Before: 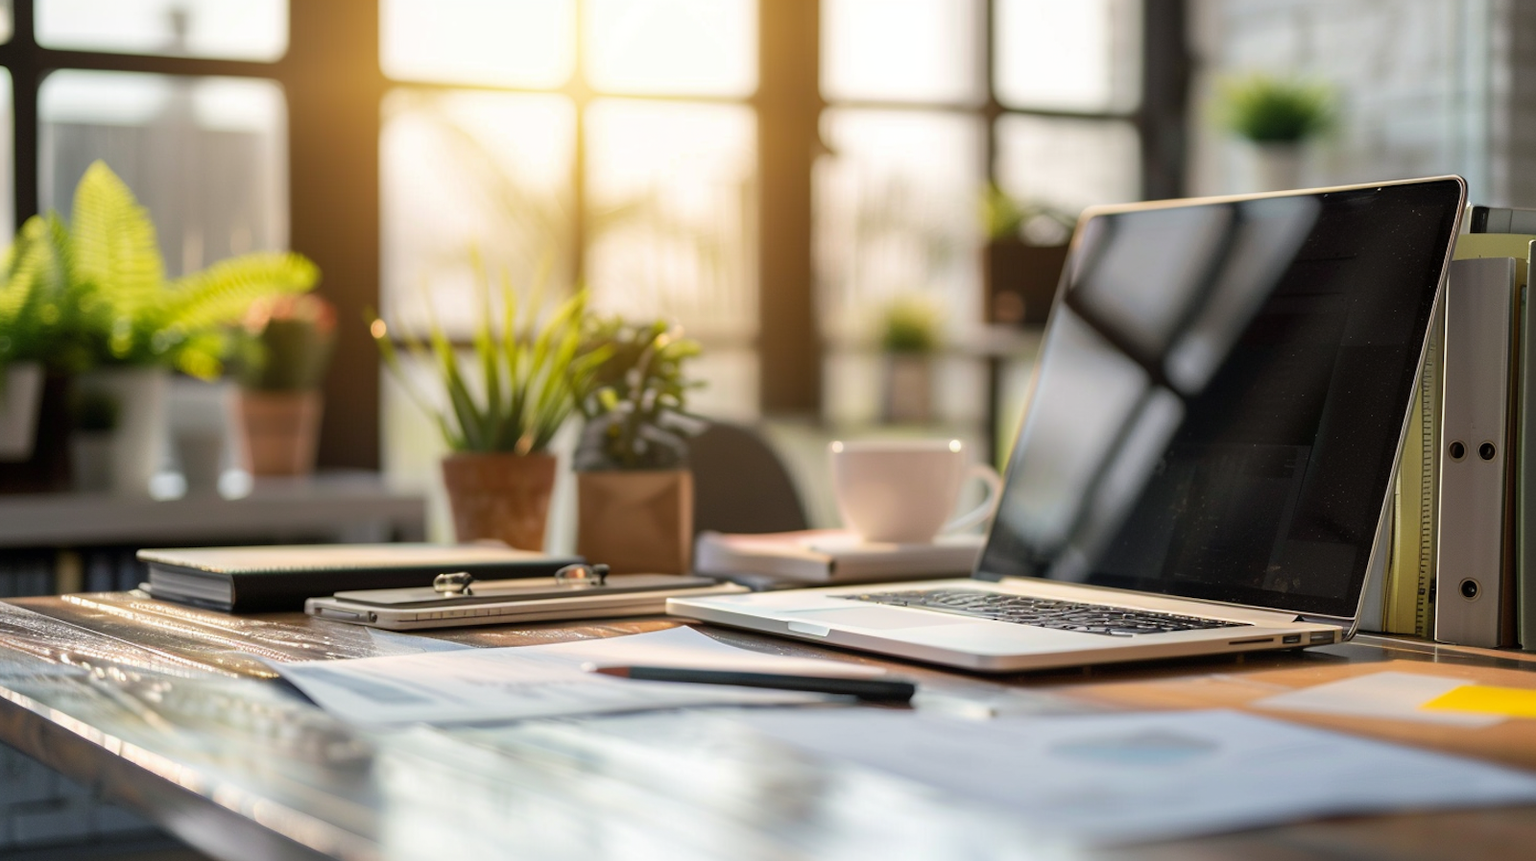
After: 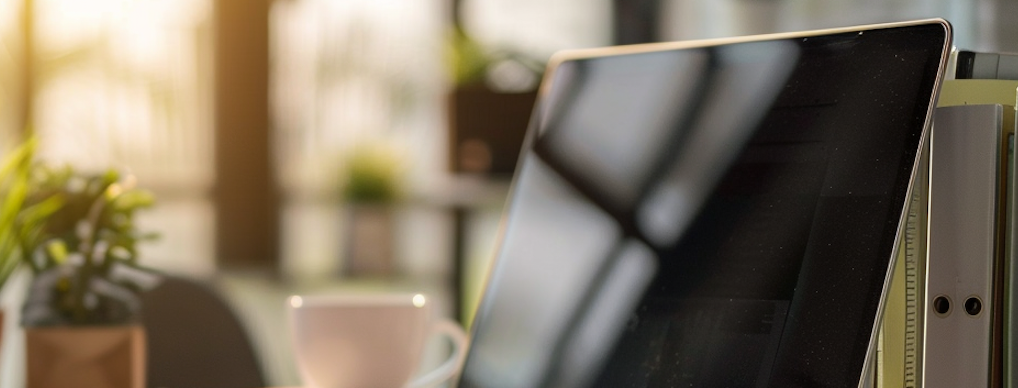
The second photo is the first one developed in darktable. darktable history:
crop: left 36.005%, top 18.293%, right 0.31%, bottom 38.444%
